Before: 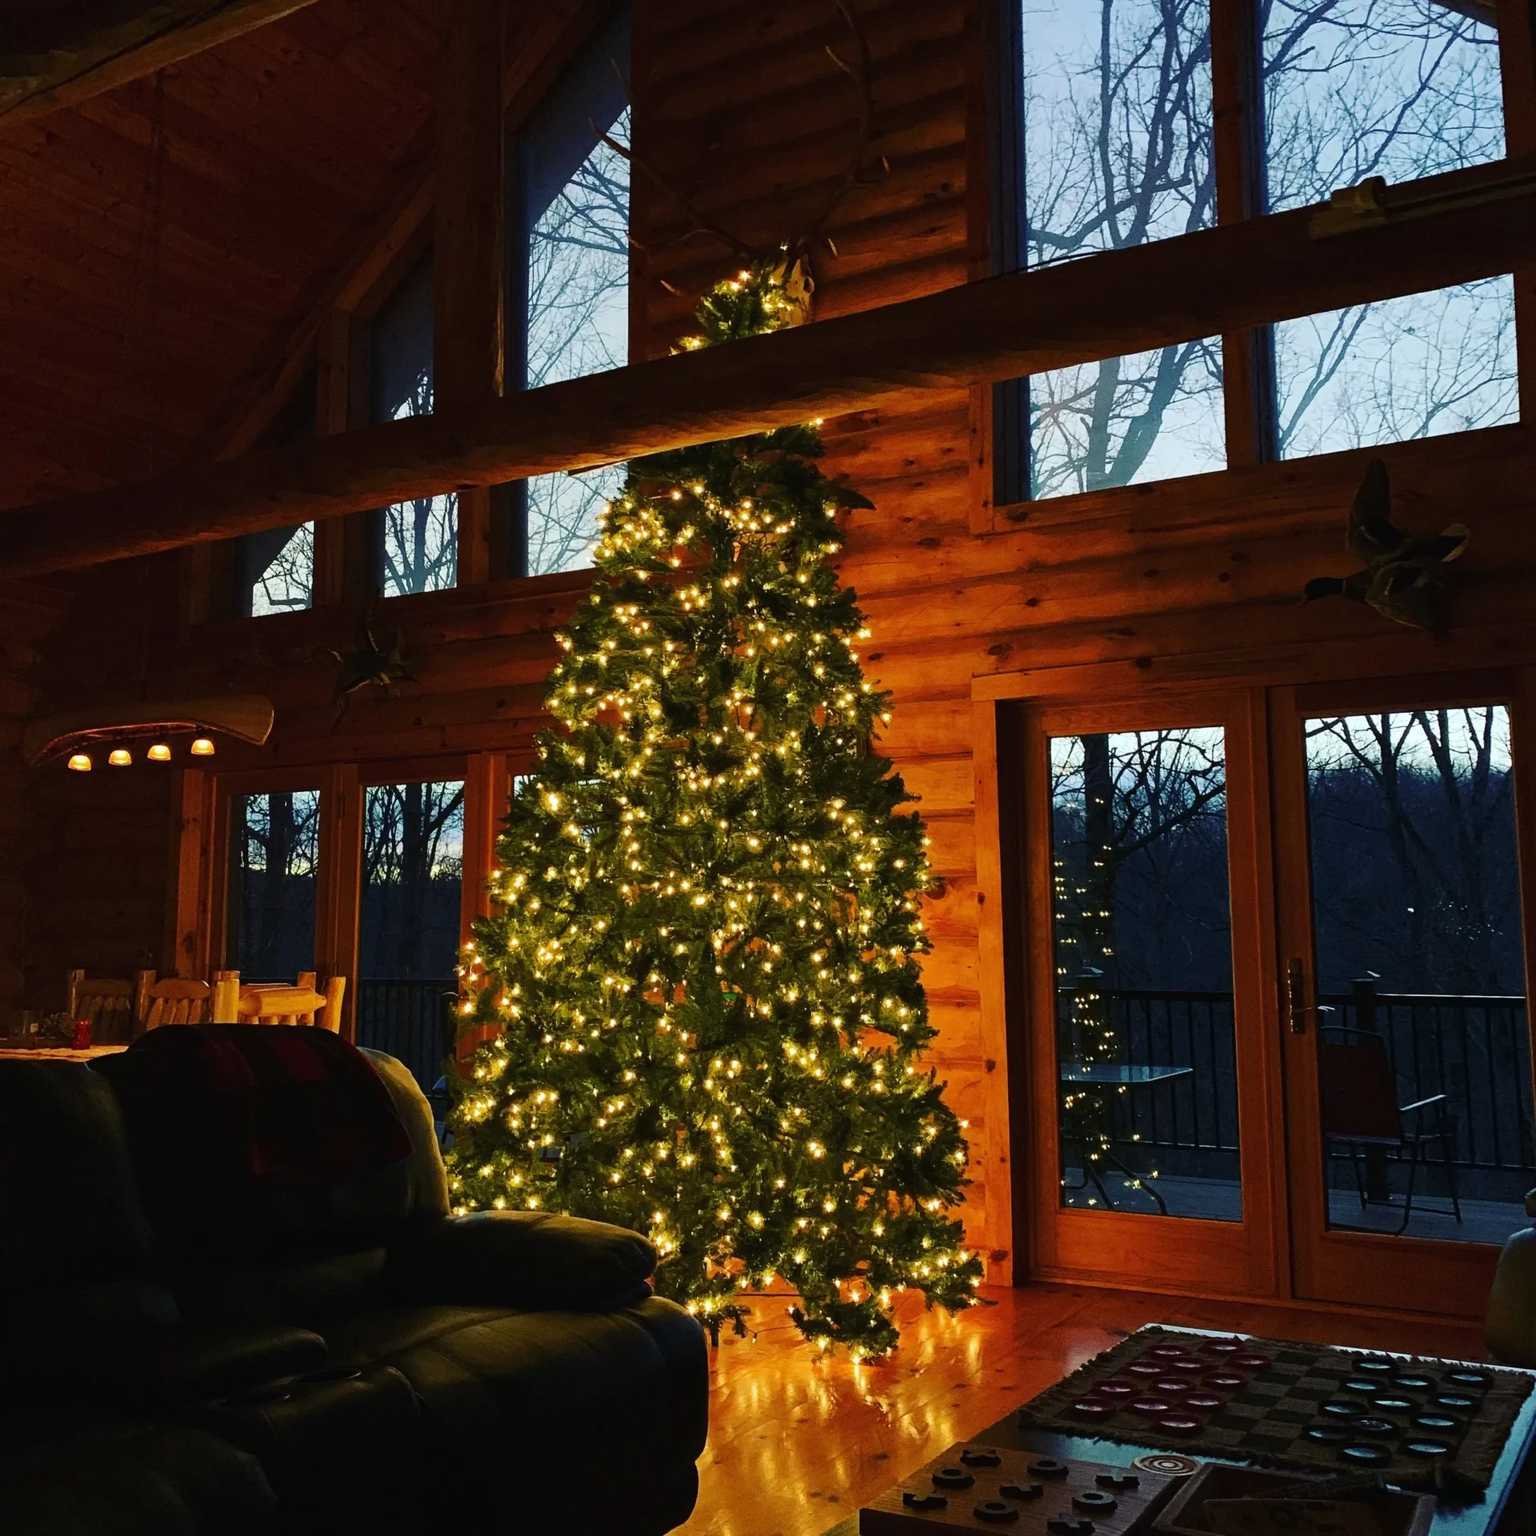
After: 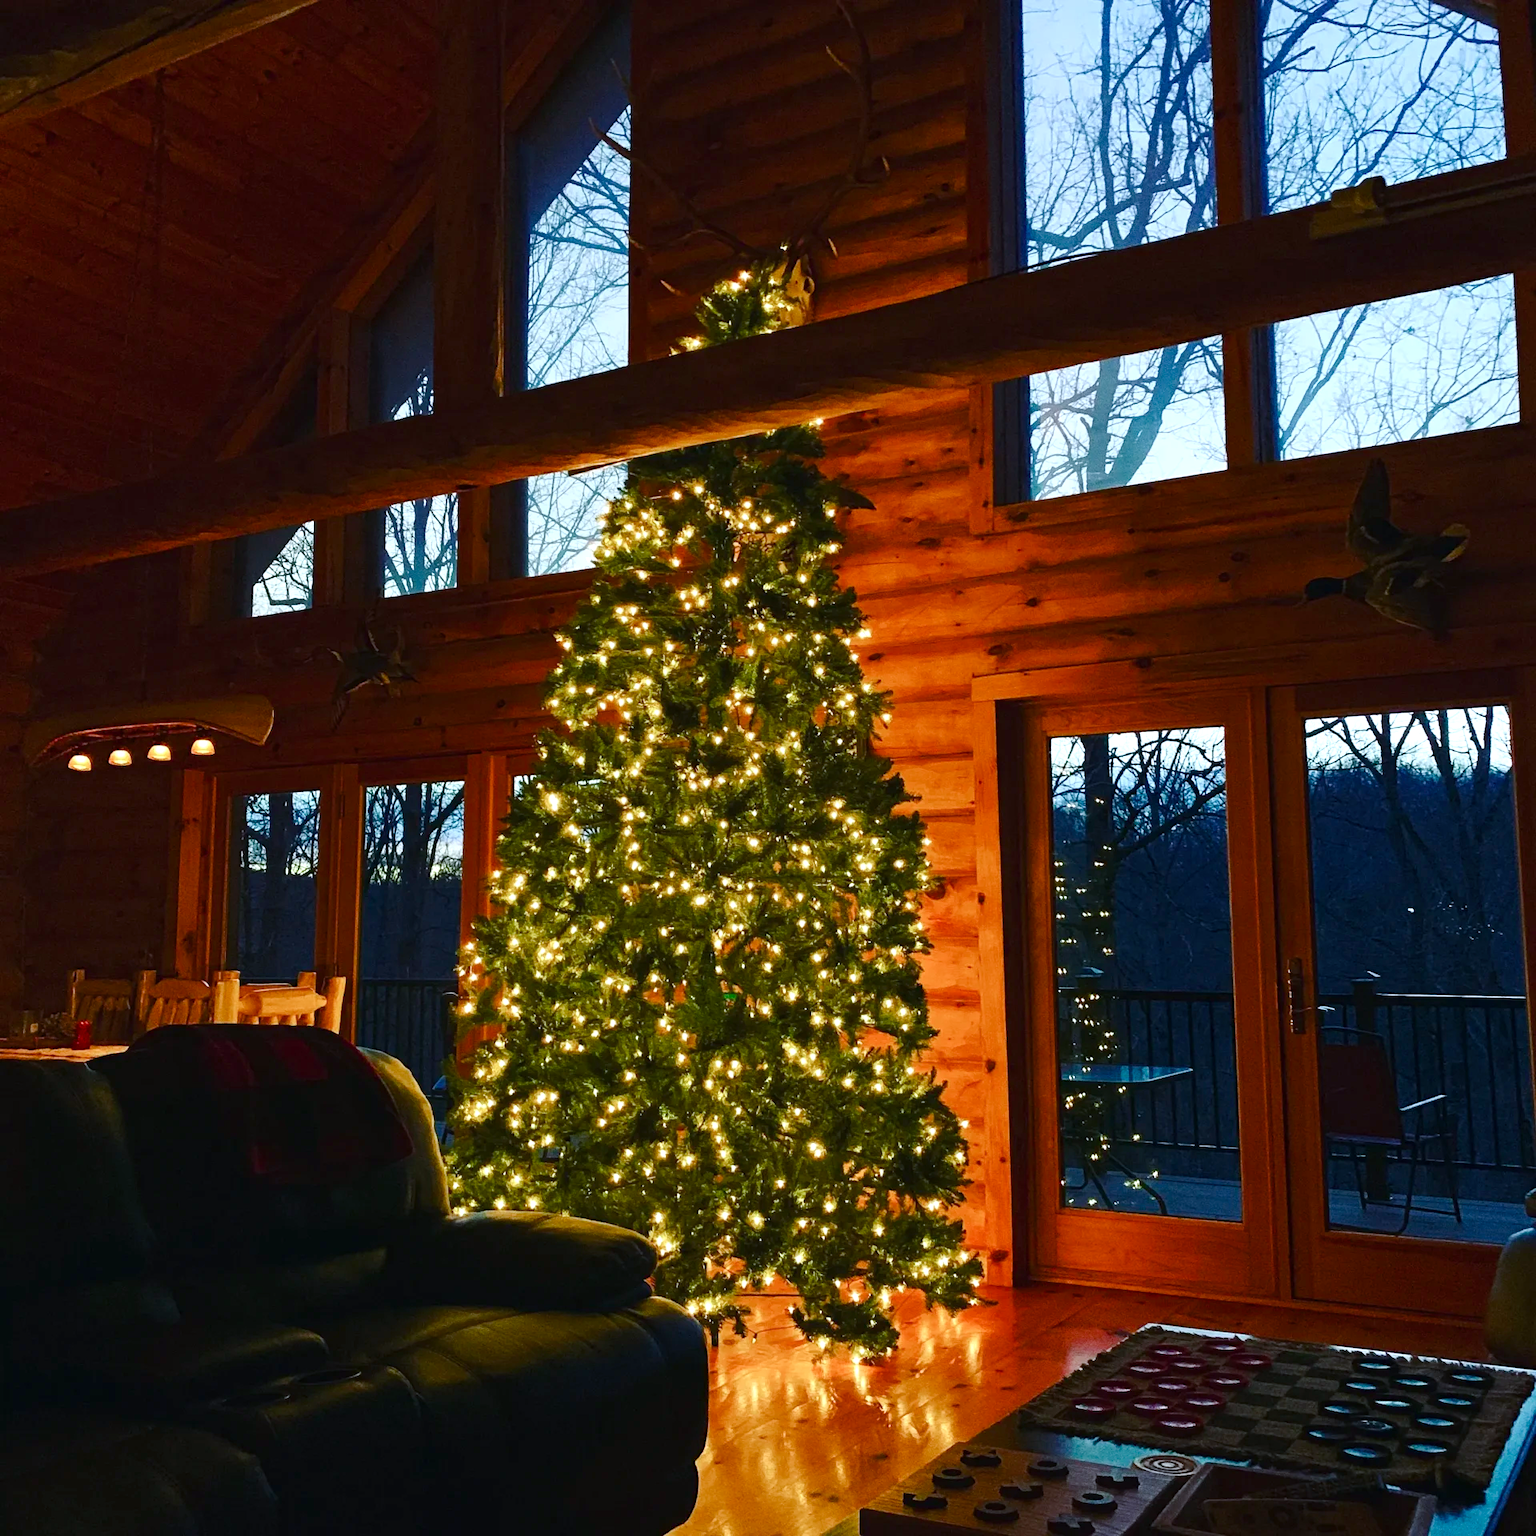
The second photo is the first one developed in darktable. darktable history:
color calibration: x 0.367, y 0.379, temperature 4395.86 K
color balance rgb: perceptual saturation grading › global saturation 20%, perceptual saturation grading › highlights -50%, perceptual saturation grading › shadows 30%, perceptual brilliance grading › global brilliance 10%, perceptual brilliance grading › shadows 15%
